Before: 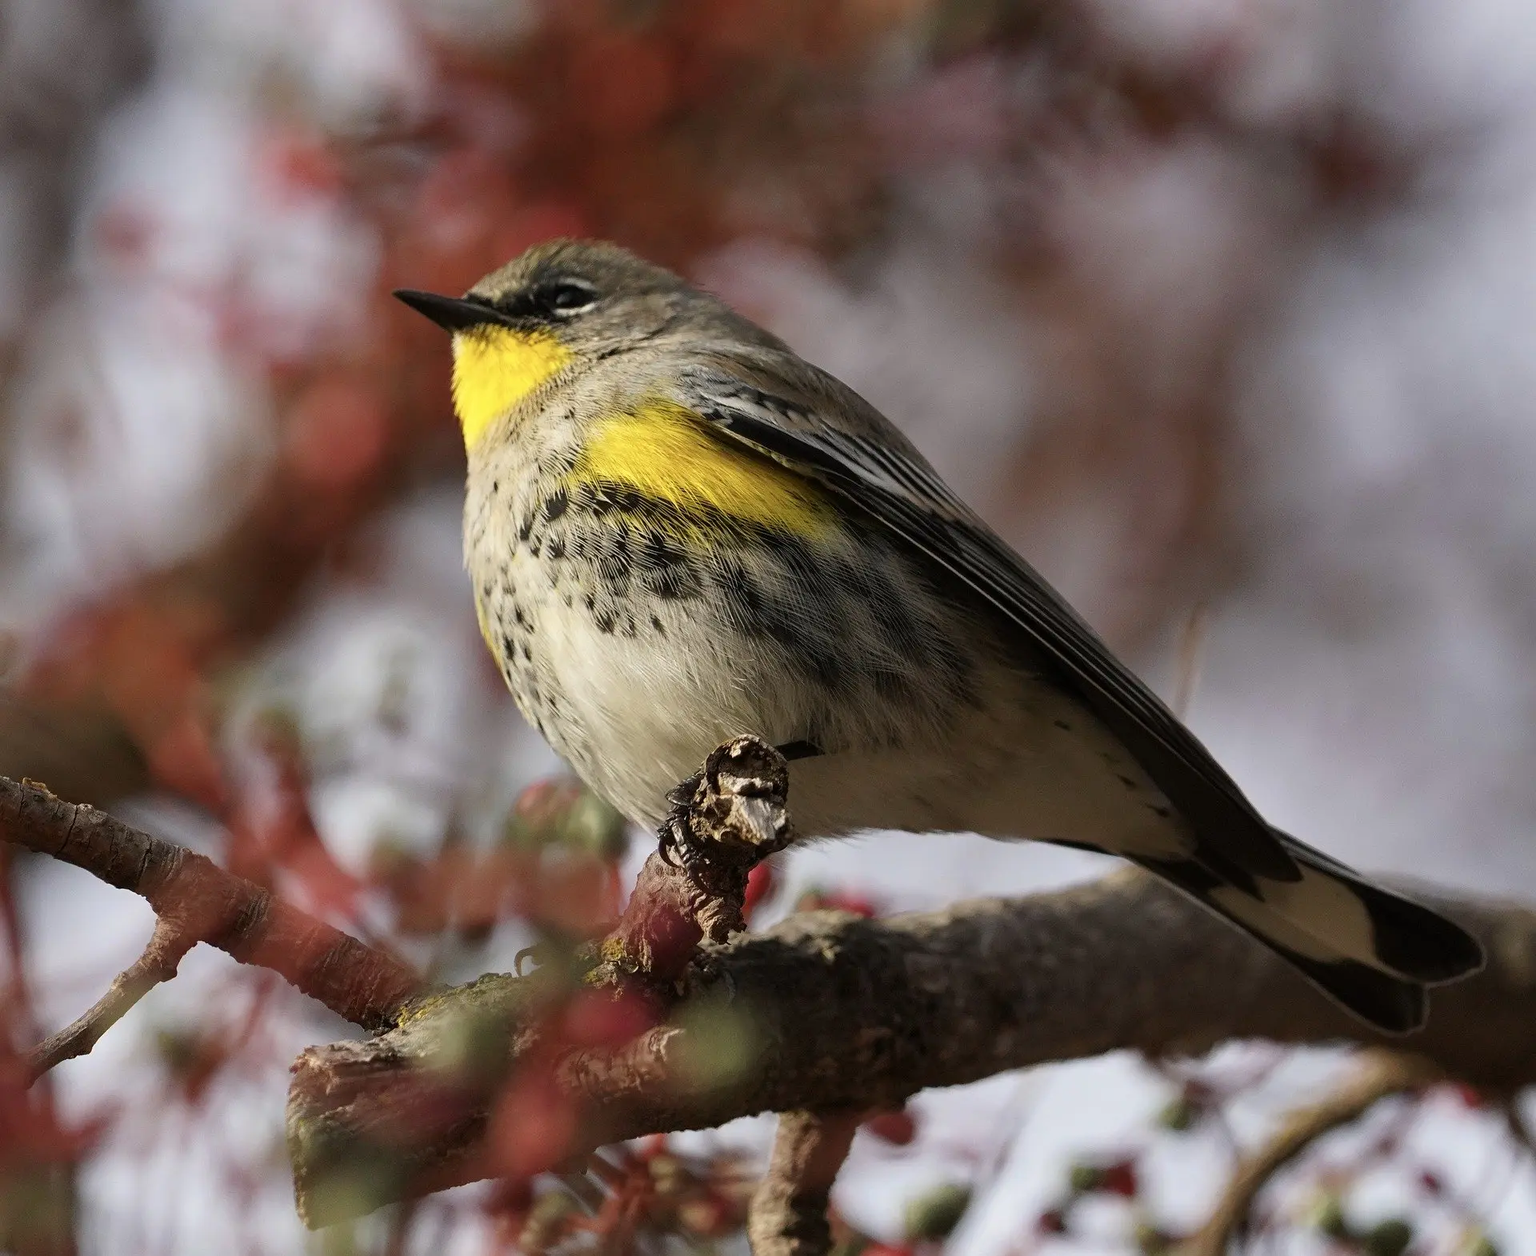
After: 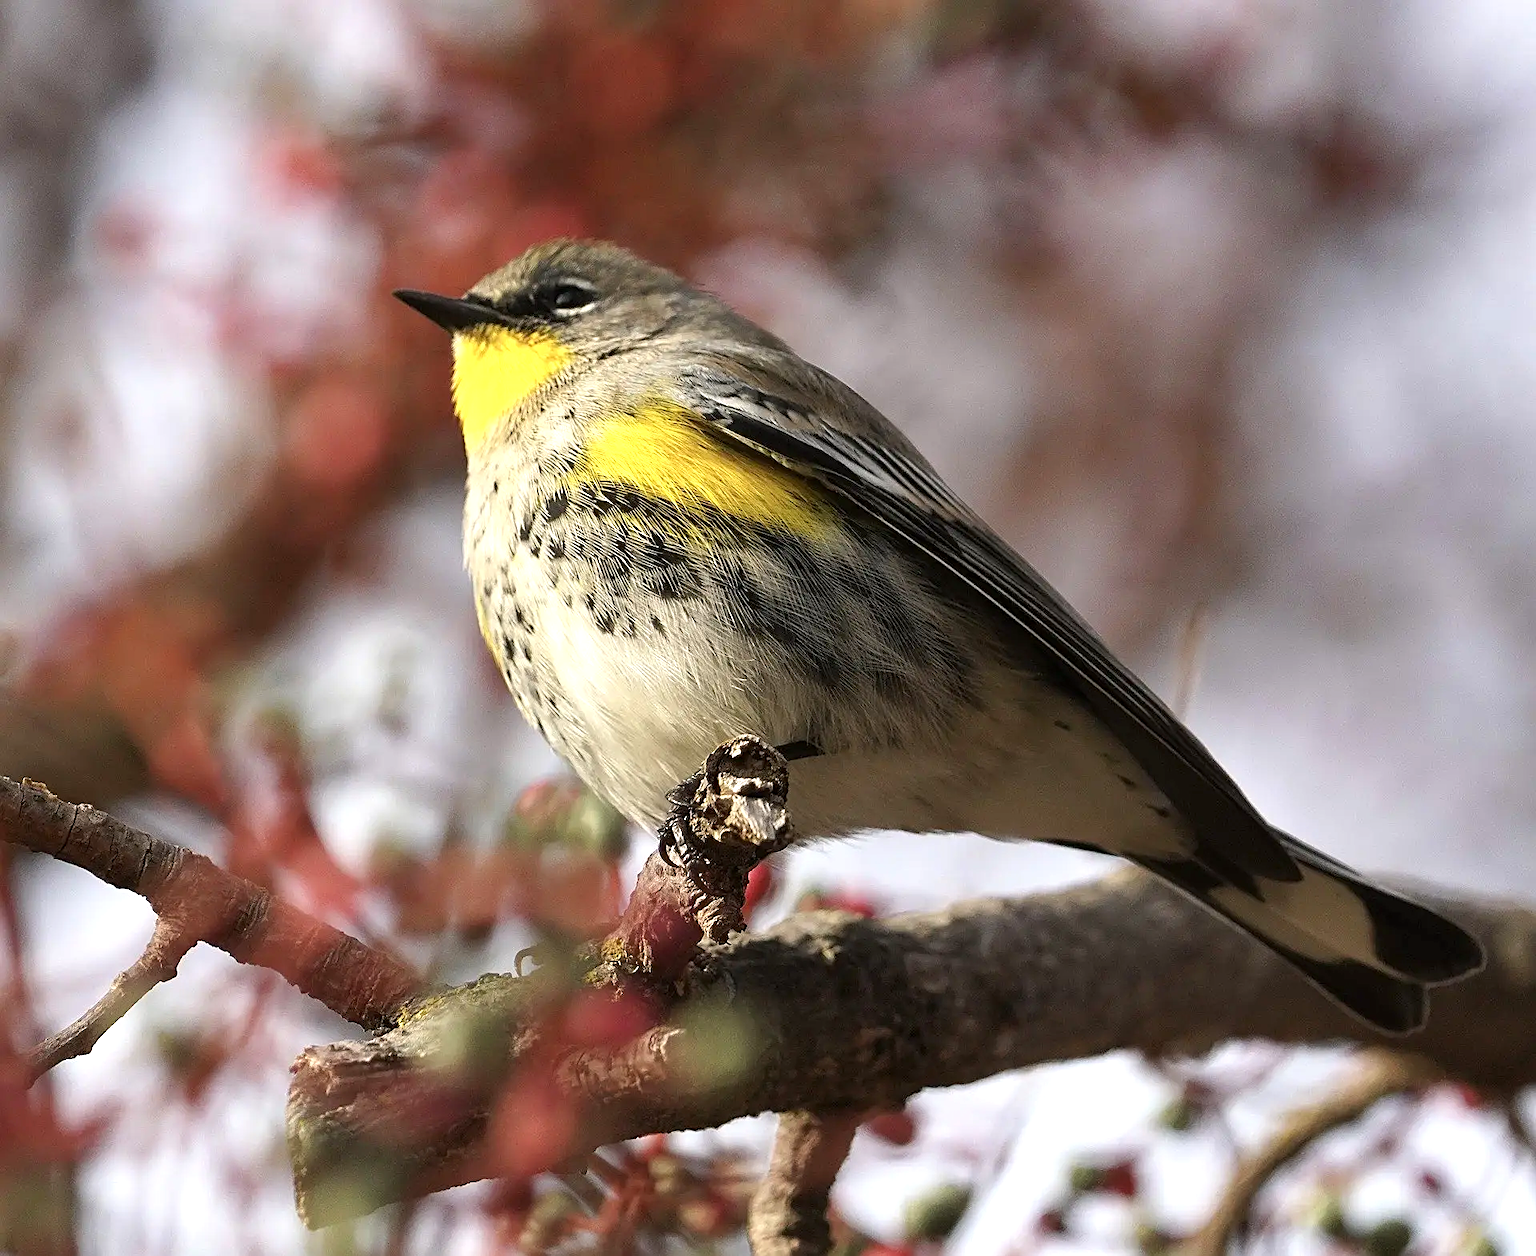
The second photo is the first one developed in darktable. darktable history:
exposure: exposure 0.661 EV, compensate highlight preservation false
sharpen: on, module defaults
